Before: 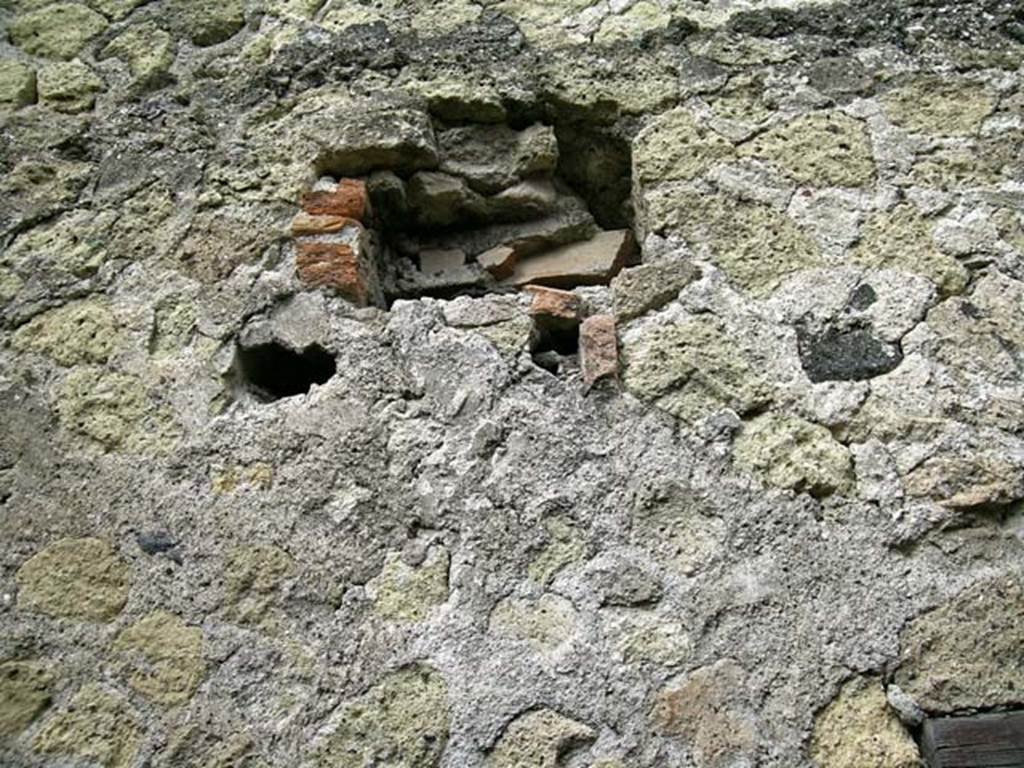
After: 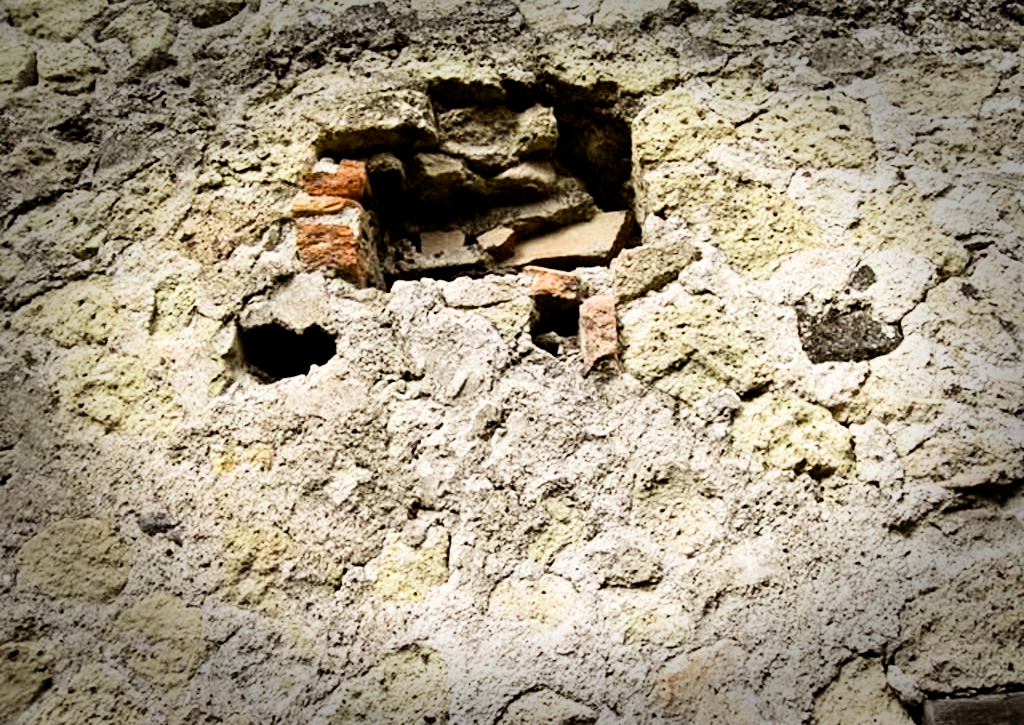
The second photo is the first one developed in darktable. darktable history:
exposure: exposure 0.781 EV, compensate highlight preservation false
crop and rotate: top 2.479%, bottom 3.018%
contrast brightness saturation: contrast 0.15, brightness -0.01, saturation 0.1
vignetting: fall-off start 66.7%, fall-off radius 39.74%, brightness -0.576, saturation -0.258, automatic ratio true, width/height ratio 0.671, dithering 16-bit output
filmic rgb: black relative exposure -5 EV, white relative exposure 3.5 EV, hardness 3.19, contrast 1.4, highlights saturation mix -30%
color balance rgb: shadows lift › chroma 4.41%, shadows lift › hue 27°, power › chroma 2.5%, power › hue 70°, highlights gain › chroma 1%, highlights gain › hue 27°, saturation formula JzAzBz (2021)
